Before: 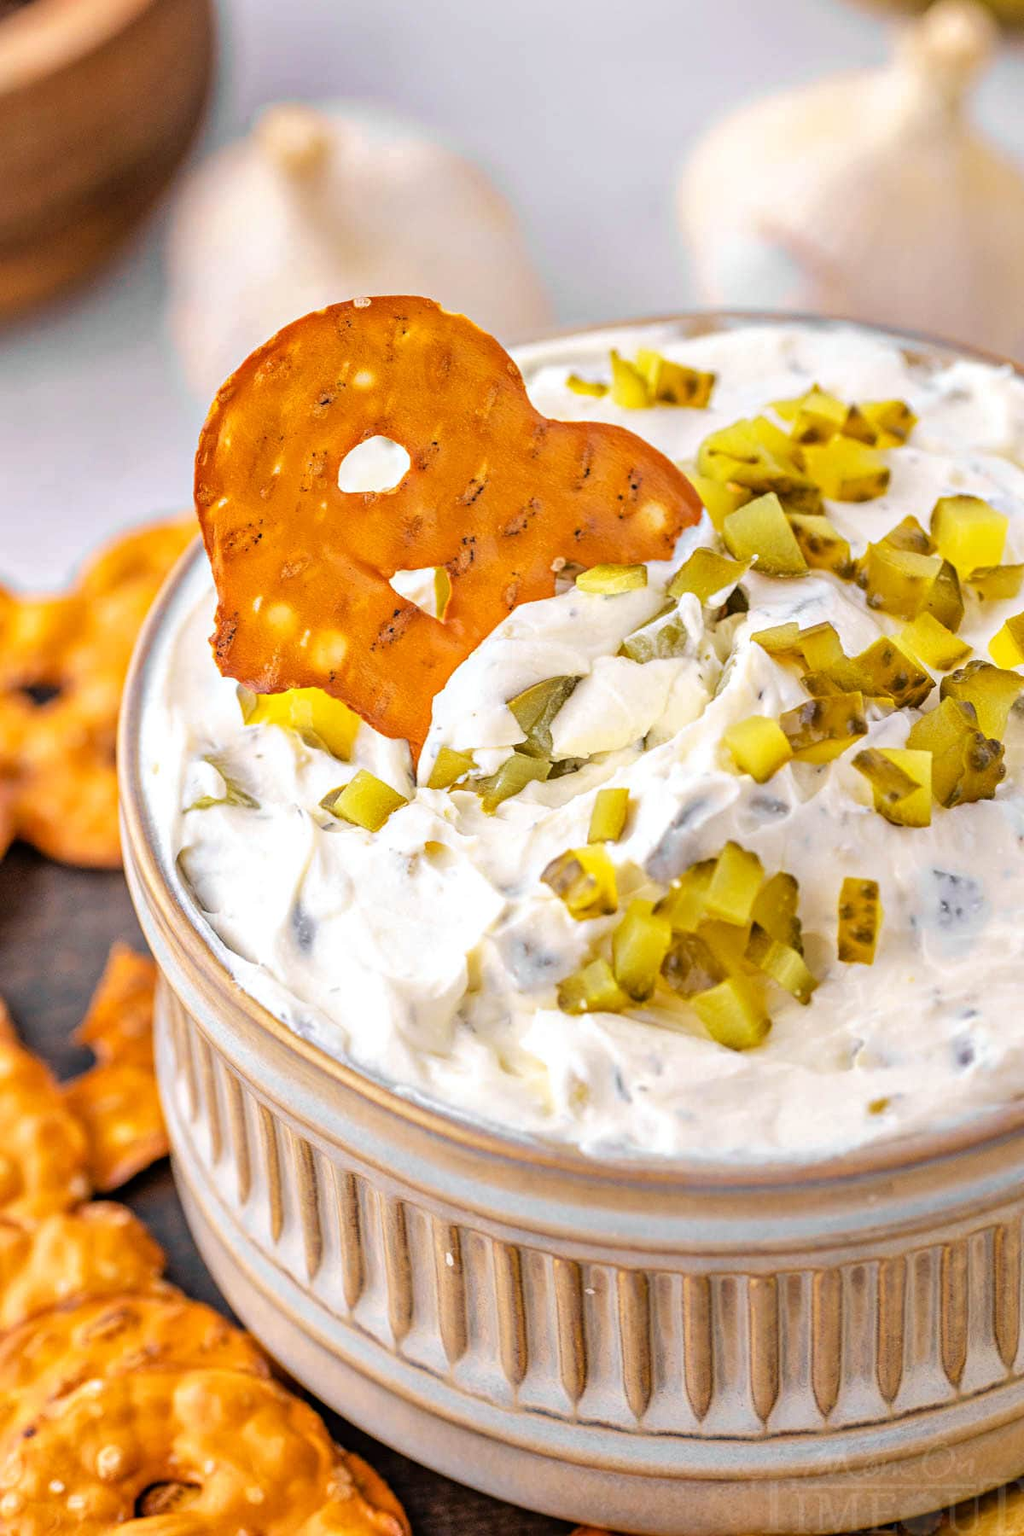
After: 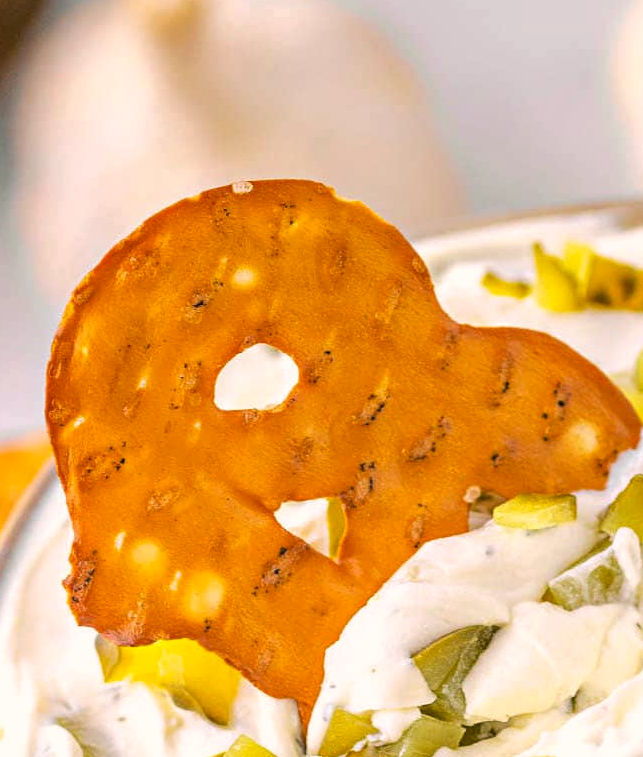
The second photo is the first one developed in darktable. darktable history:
color correction: highlights a* 4.62, highlights b* 4.98, shadows a* -7.66, shadows b* 4.74
crop: left 15.204%, top 9.312%, right 31.172%, bottom 48.628%
